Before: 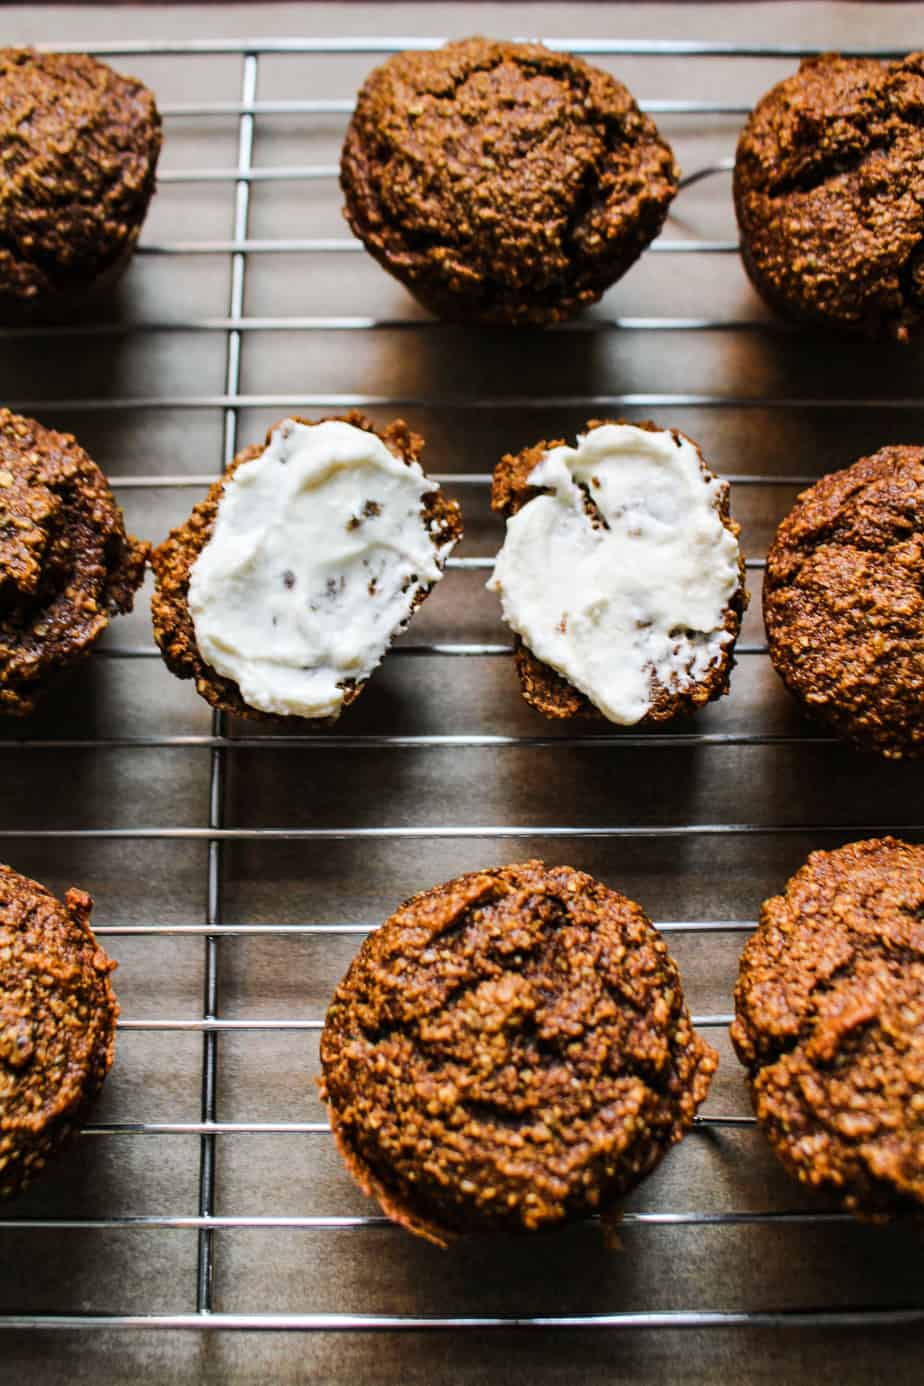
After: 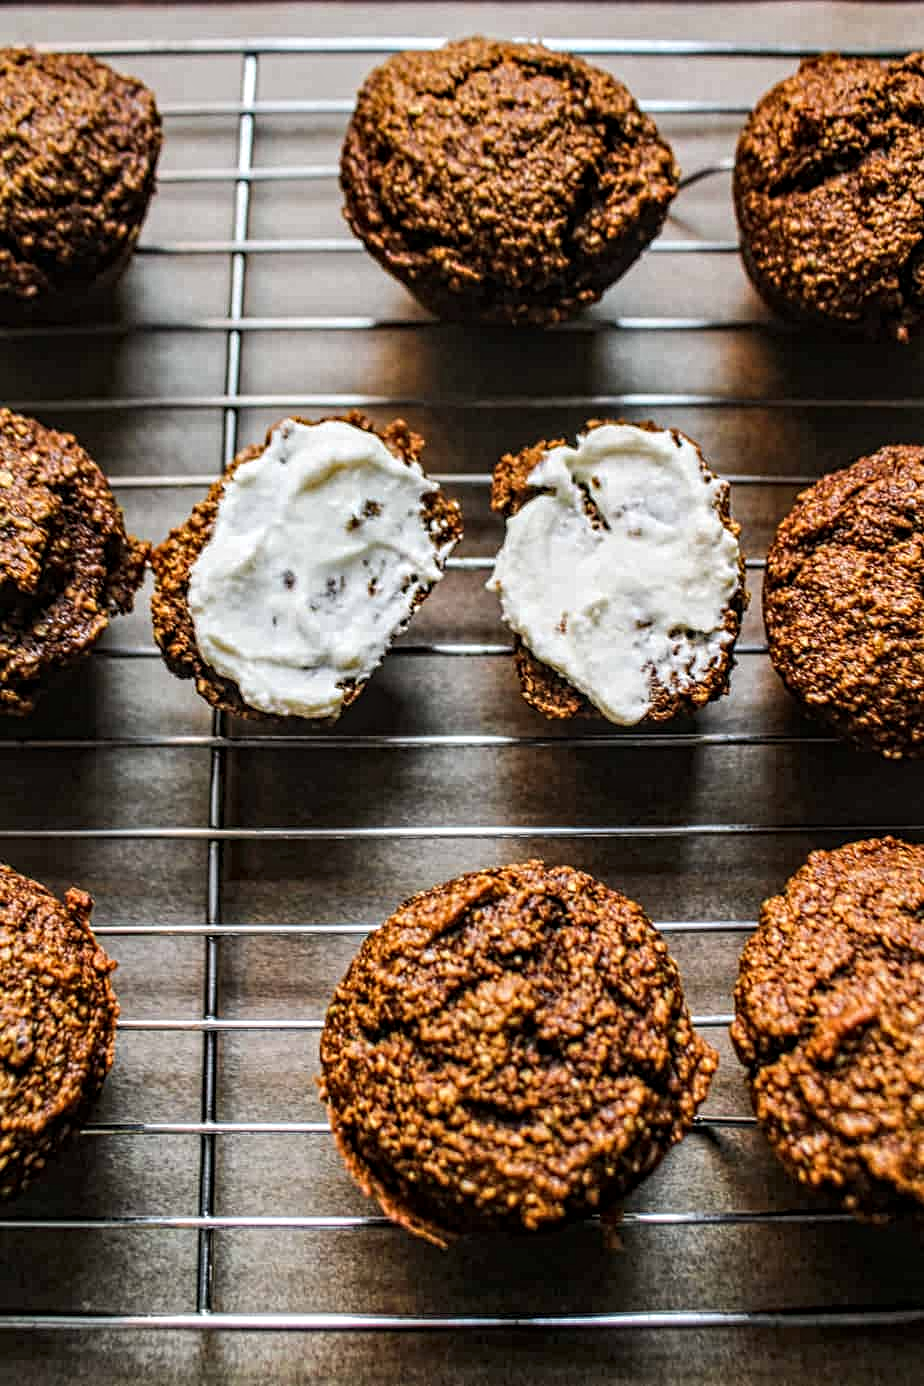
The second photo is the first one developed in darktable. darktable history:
local contrast: on, module defaults
contrast equalizer: y [[0.5, 0.5, 0.5, 0.539, 0.64, 0.611], [0.5 ×6], [0.5 ×6], [0 ×6], [0 ×6]]
